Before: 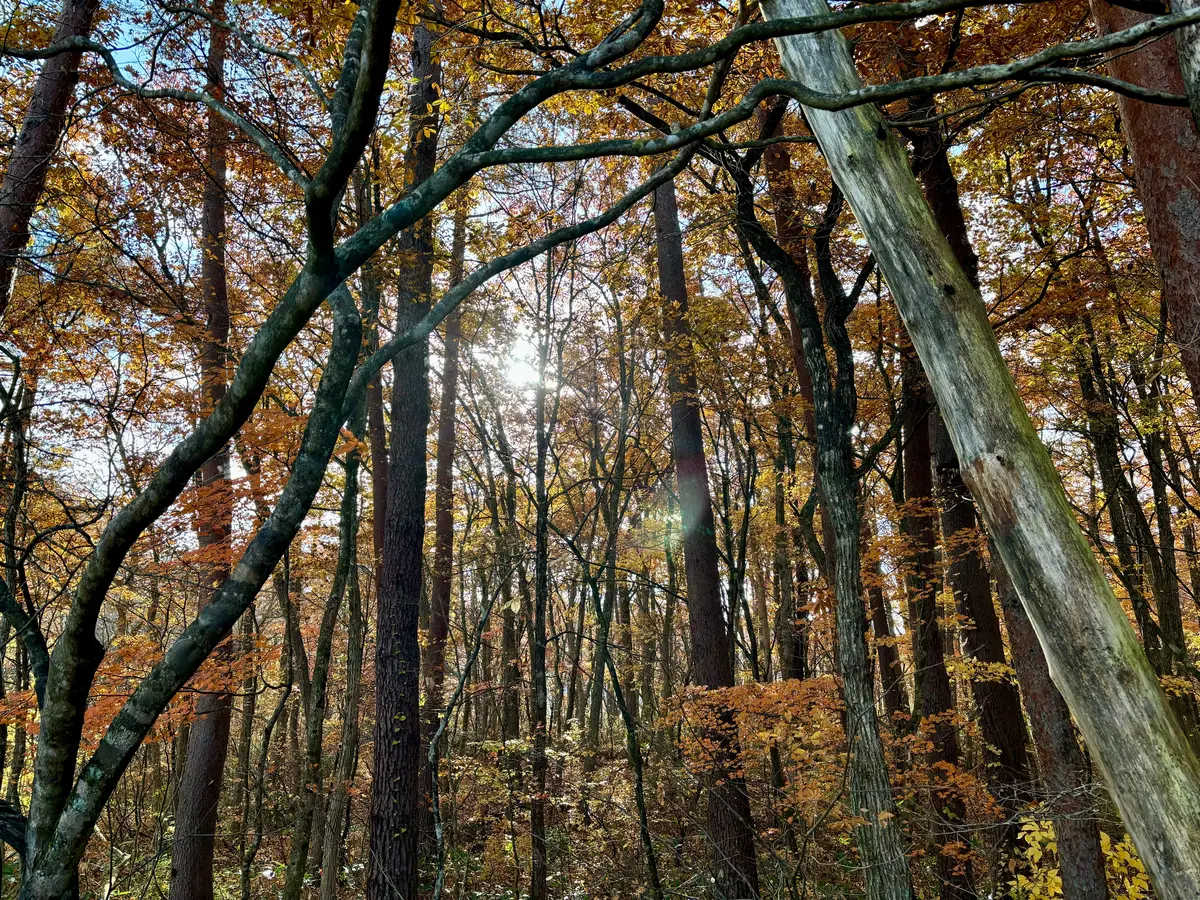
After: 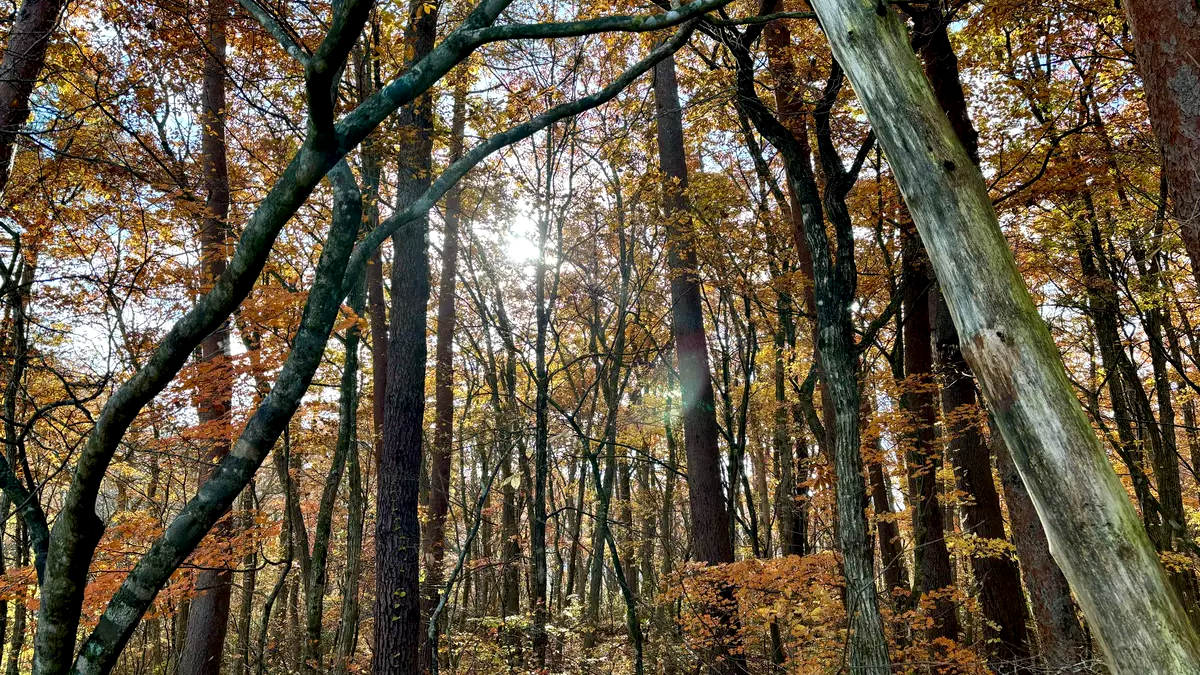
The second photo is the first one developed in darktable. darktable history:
crop: top 13.819%, bottom 11.169%
exposure: black level correction 0.002, exposure 0.15 EV, compensate highlight preservation false
